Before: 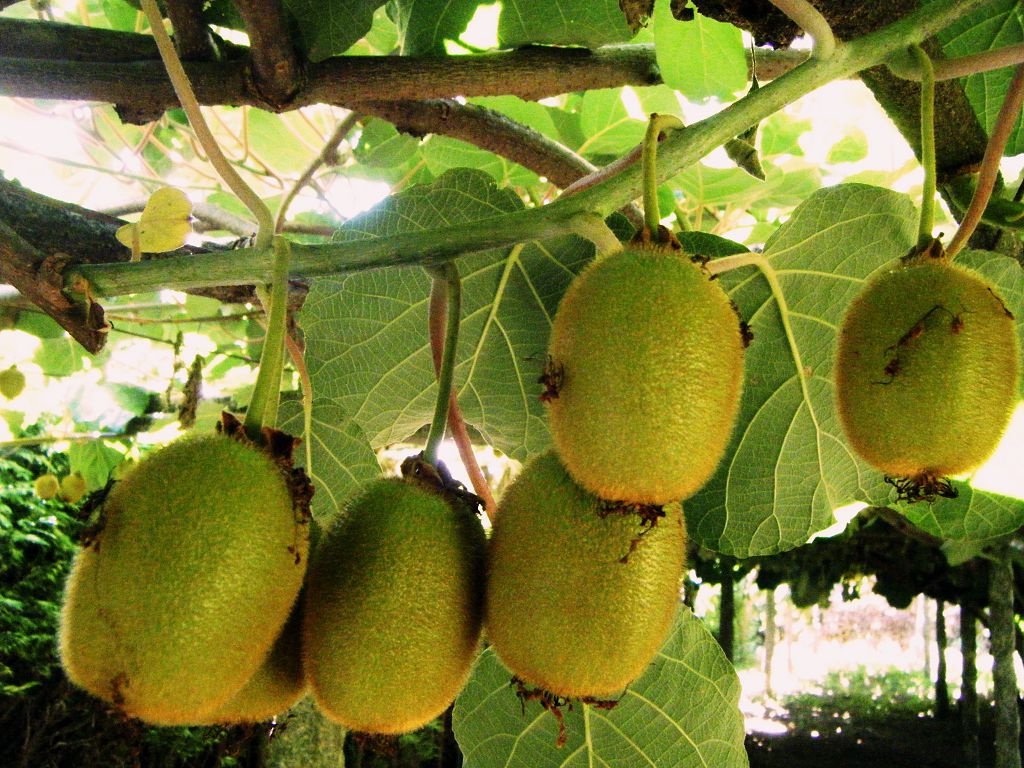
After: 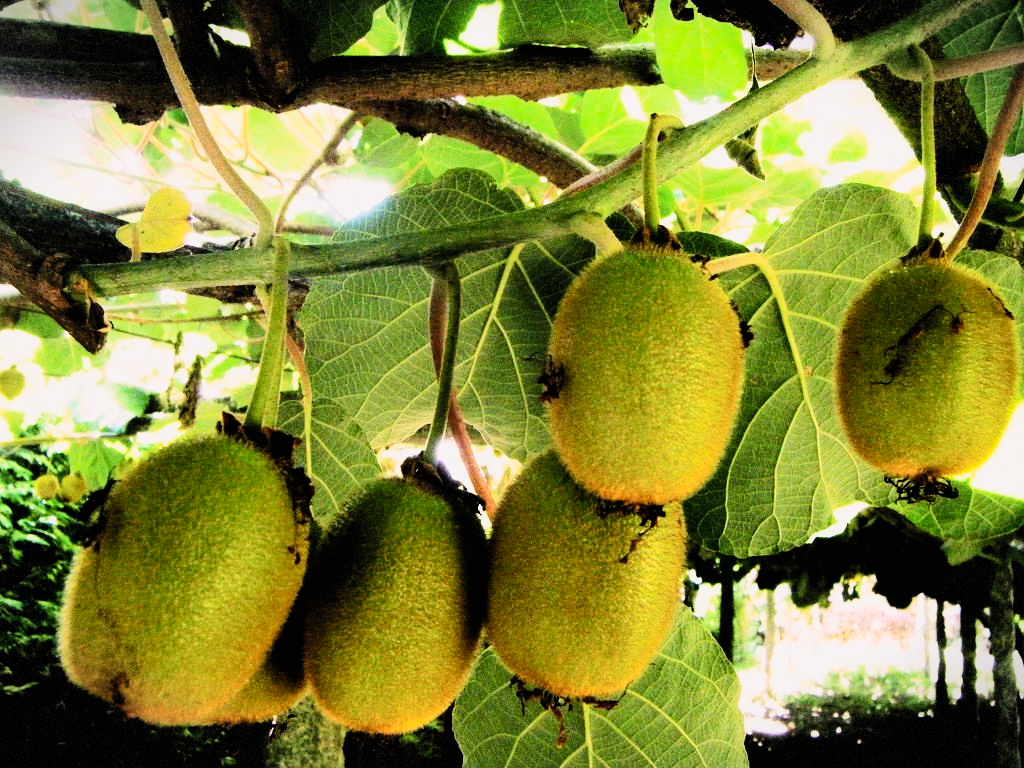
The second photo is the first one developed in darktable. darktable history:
filmic rgb: black relative exposure -5 EV, white relative exposure 3.5 EV, hardness 3.19, contrast 1.4, highlights saturation mix -50%
vignetting: fall-off start 100%, brightness -0.406, saturation -0.3, width/height ratio 1.324, dithering 8-bit output, unbound false
contrast brightness saturation: contrast 0.2, brightness 0.16, saturation 0.22
